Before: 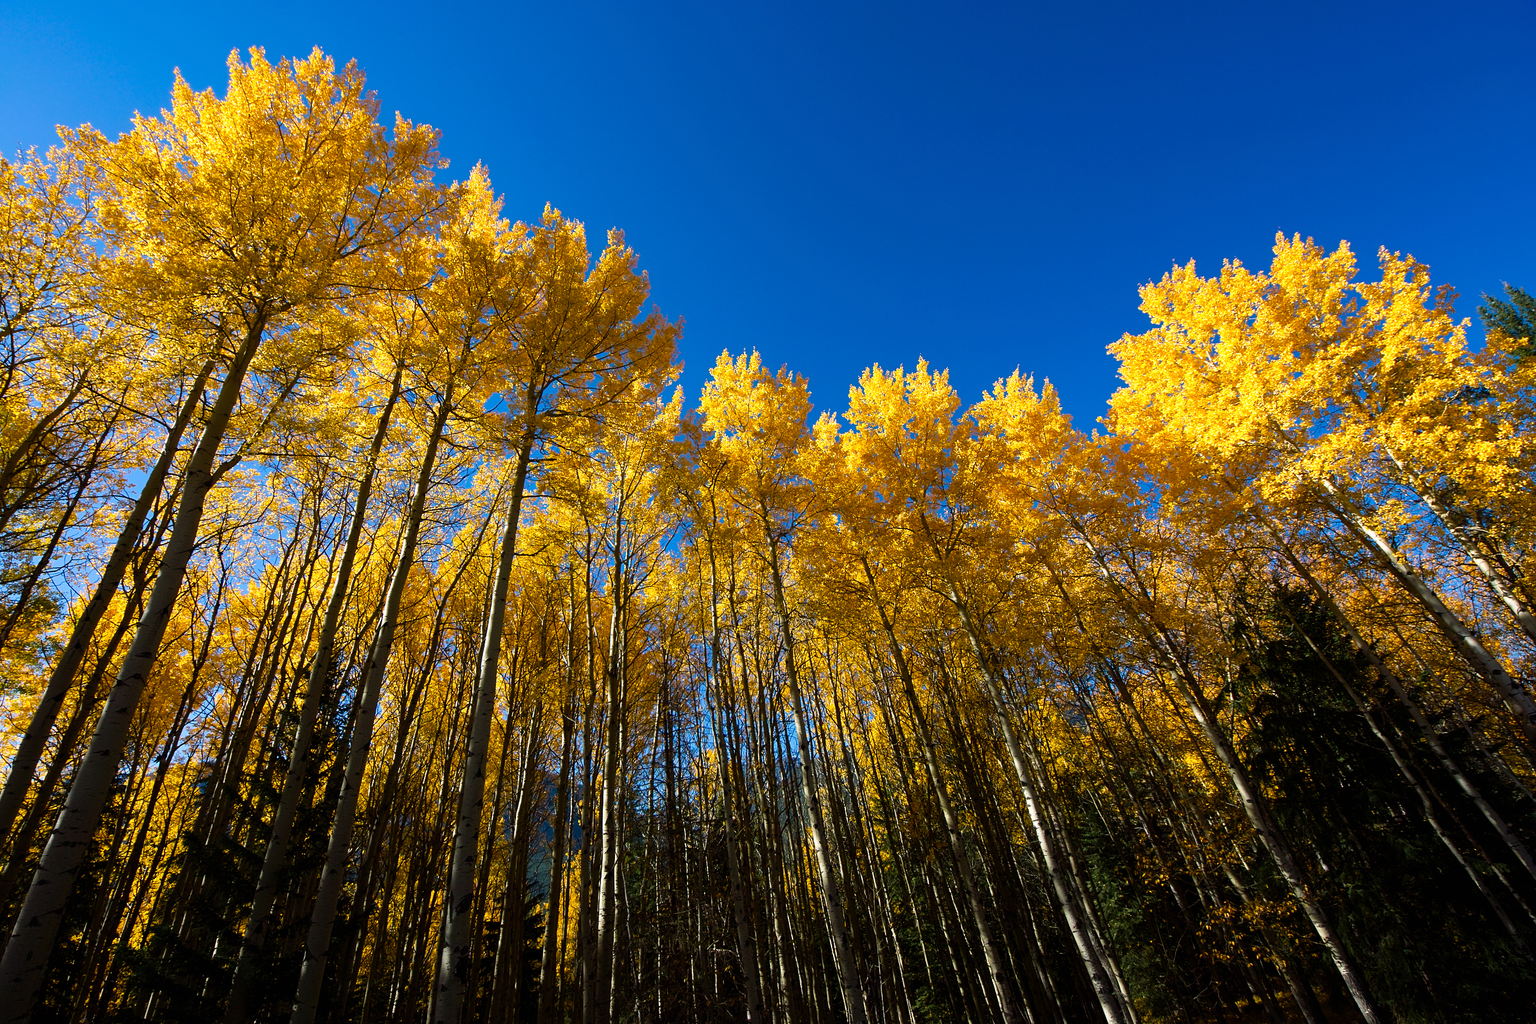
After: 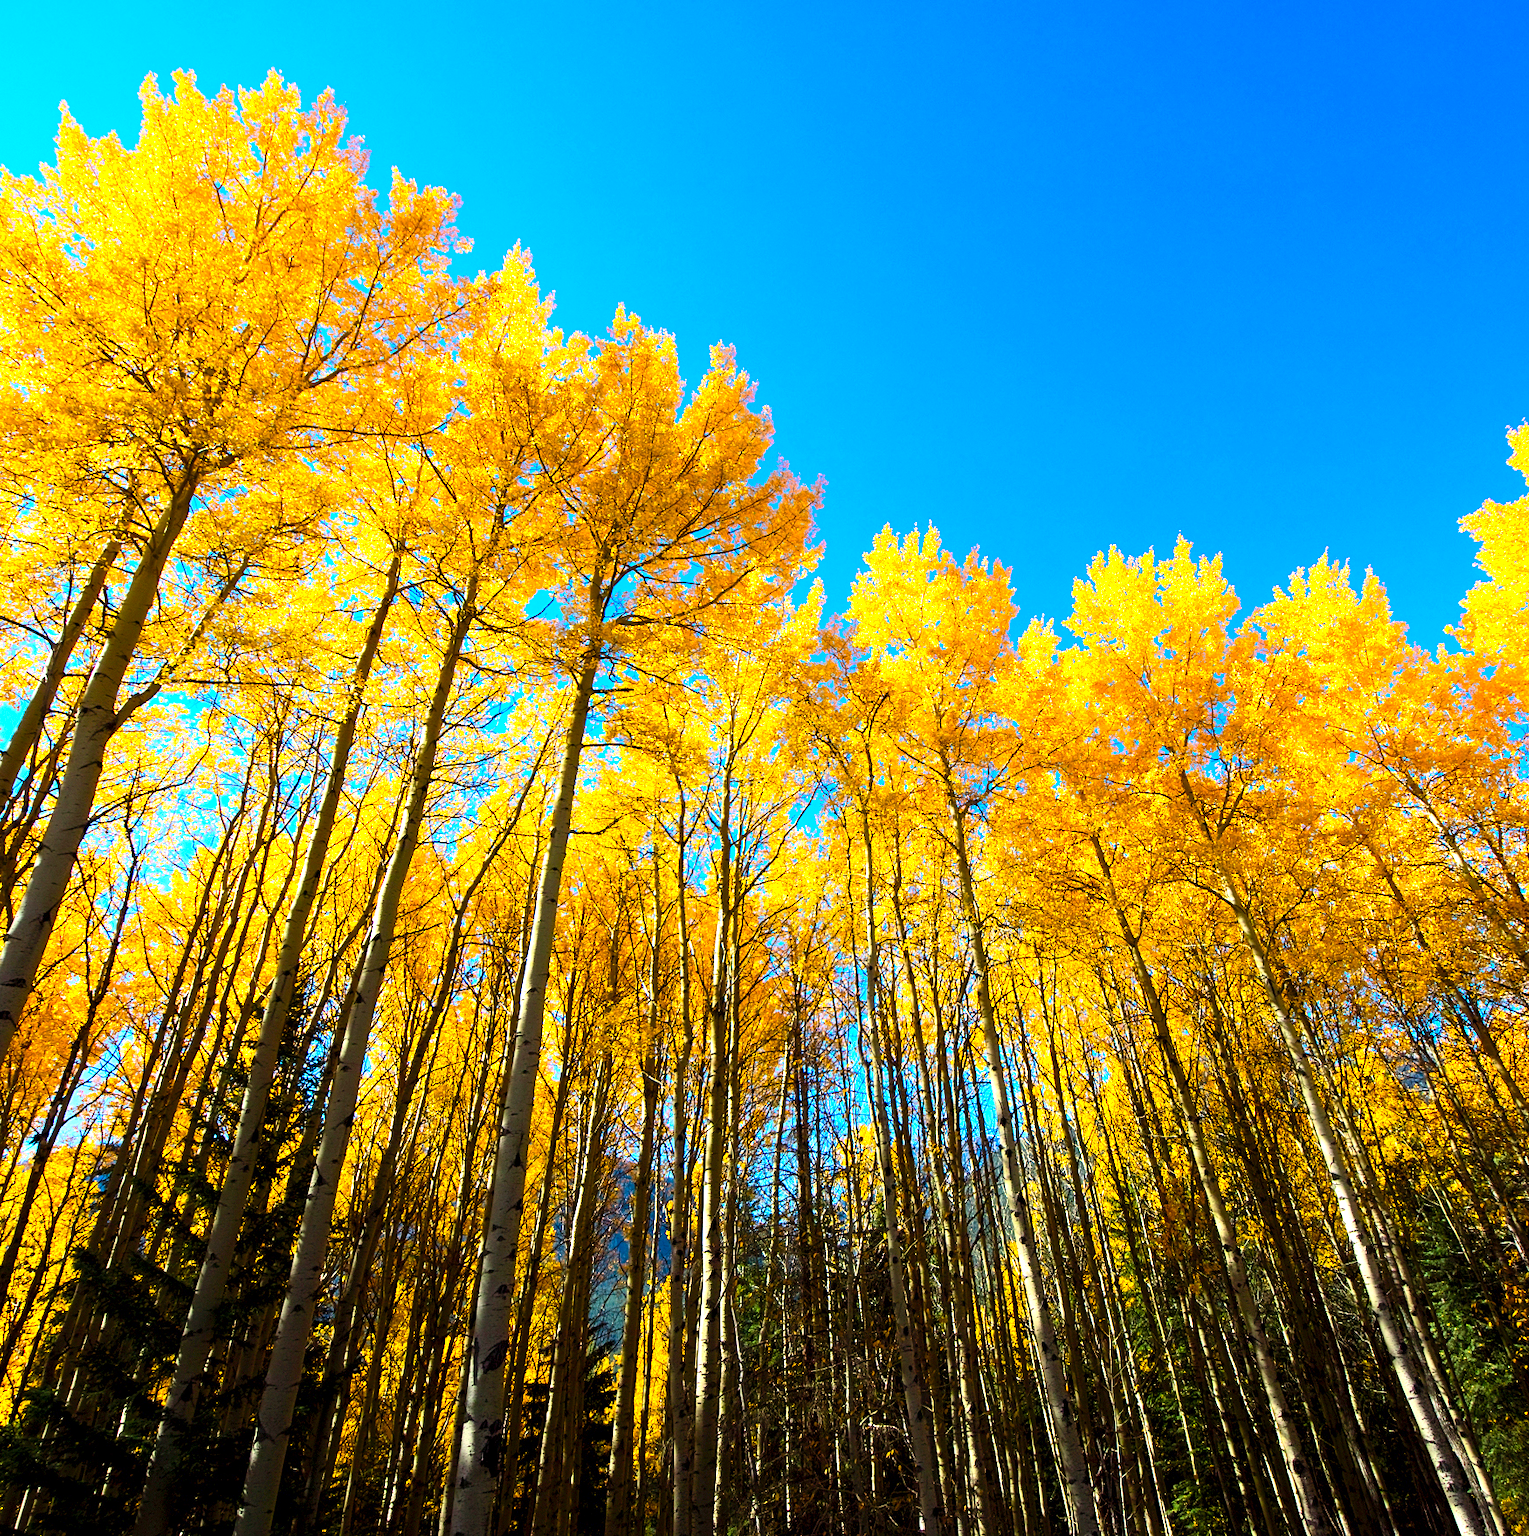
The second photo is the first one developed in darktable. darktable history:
crop and rotate: left 8.785%, right 24.849%
contrast brightness saturation: contrast 0.244, brightness 0.247, saturation 0.382
exposure: black level correction 0.001, exposure 1.116 EV, compensate exposure bias true, compensate highlight preservation false
